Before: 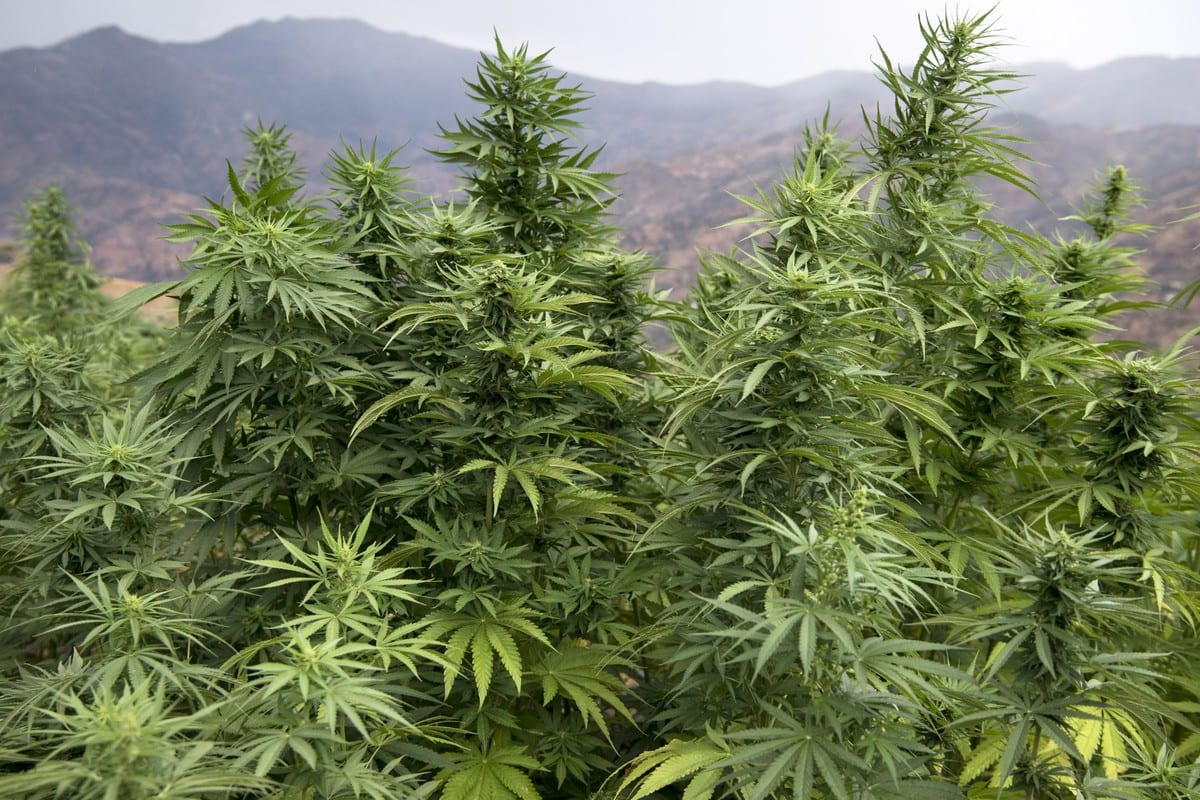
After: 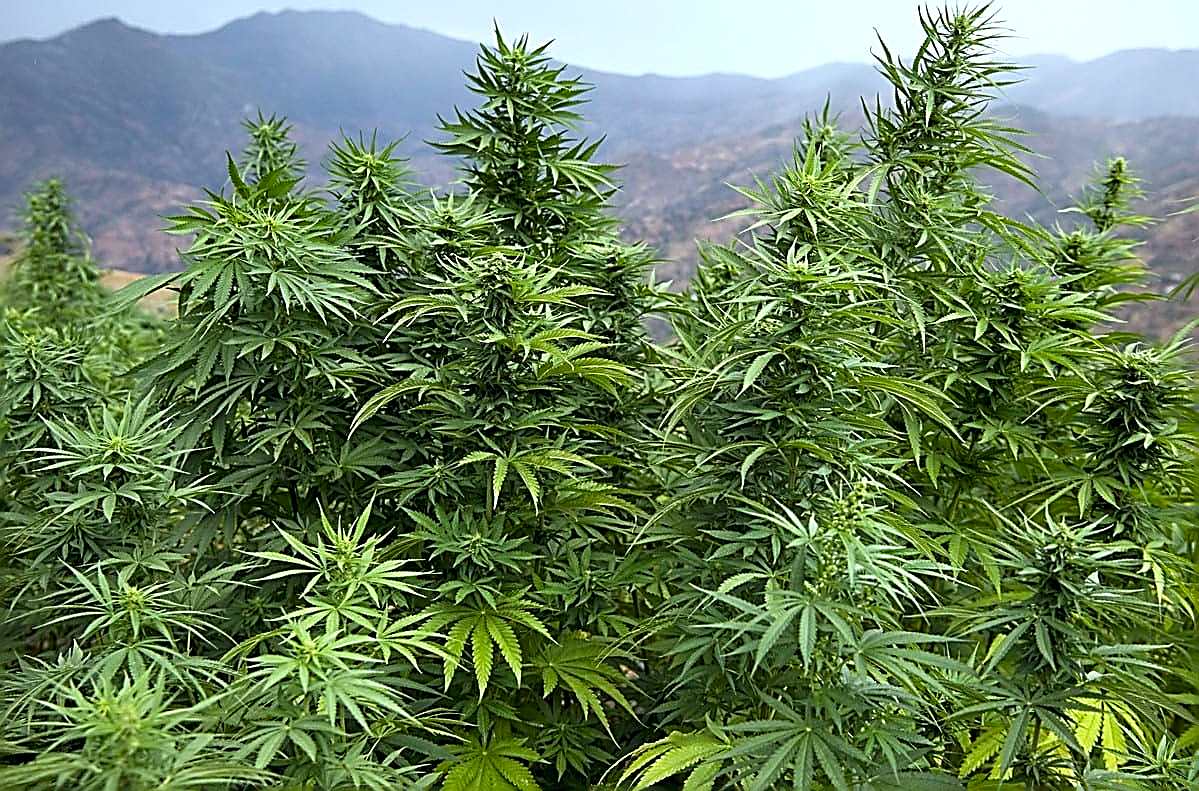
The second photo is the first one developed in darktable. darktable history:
sharpen: amount 1.991
crop: top 1.068%, right 0.052%
color calibration: illuminant Planckian (black body), adaptation linear Bradford (ICC v4), x 0.364, y 0.366, temperature 4410.48 K, gamut compression 1
color balance rgb: power › hue 311.8°, perceptual saturation grading › global saturation 30.268%, contrast 4.201%
